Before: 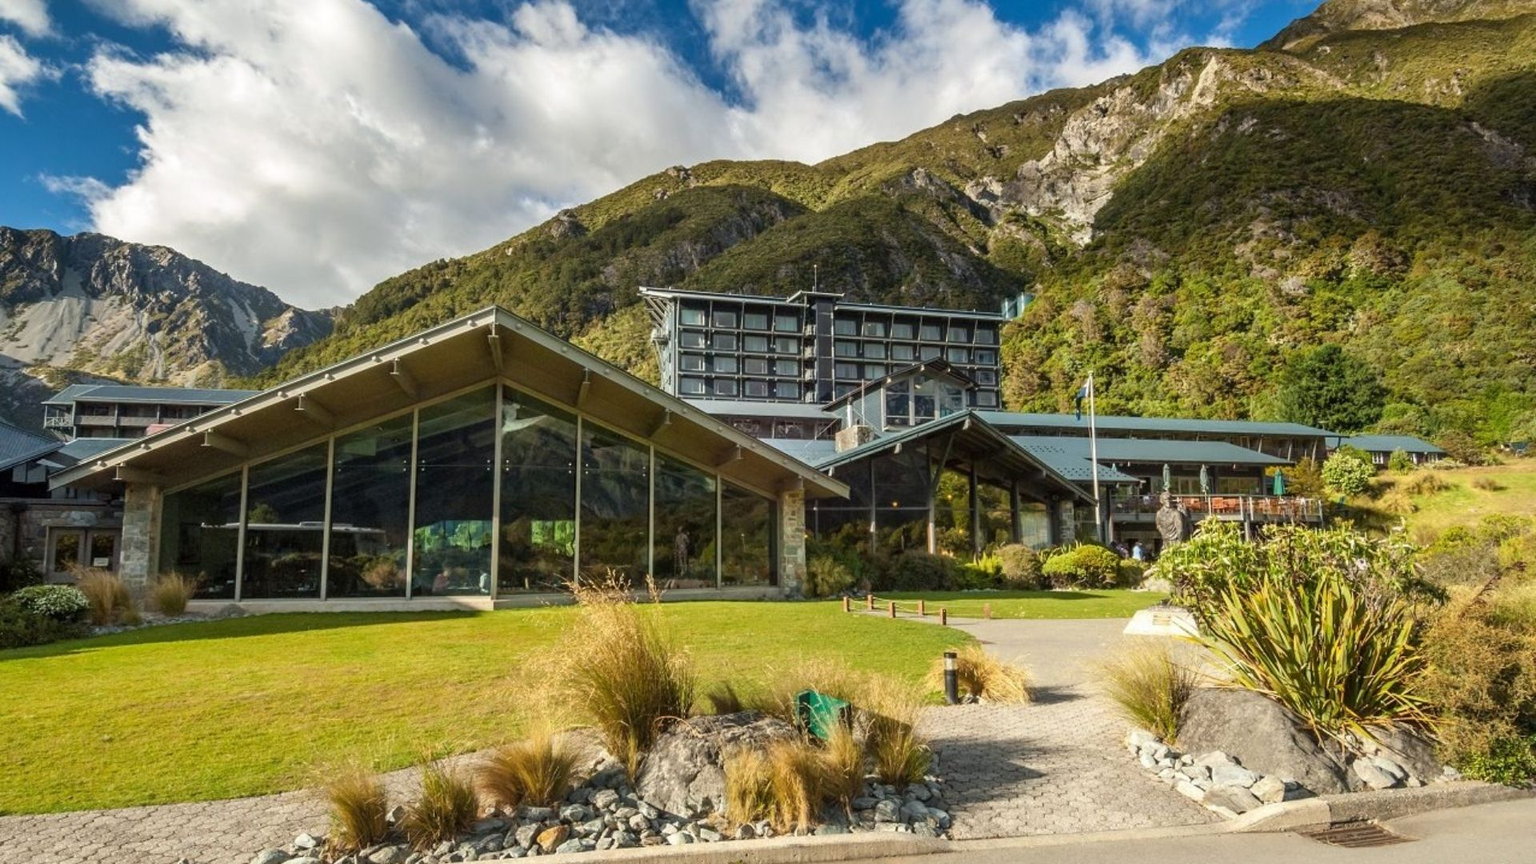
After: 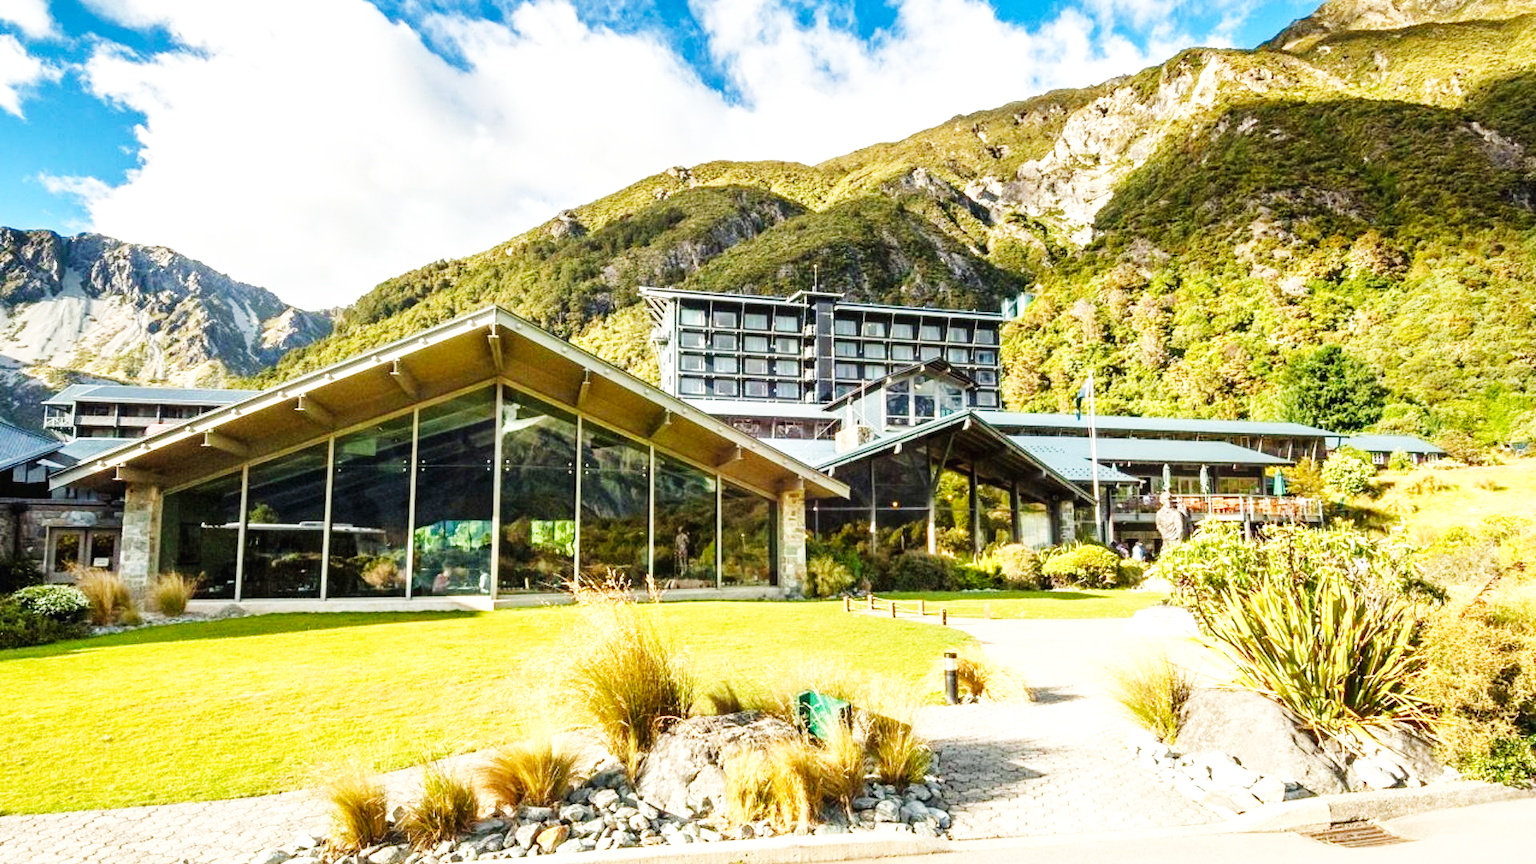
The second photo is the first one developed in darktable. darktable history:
base curve: curves: ch0 [(0, 0.003) (0.001, 0.002) (0.006, 0.004) (0.02, 0.022) (0.048, 0.086) (0.094, 0.234) (0.162, 0.431) (0.258, 0.629) (0.385, 0.8) (0.548, 0.918) (0.751, 0.988) (1, 1)], preserve colors none
exposure: black level correction 0.001, exposure 0.5 EV, compensate exposure bias true, compensate highlight preservation false
